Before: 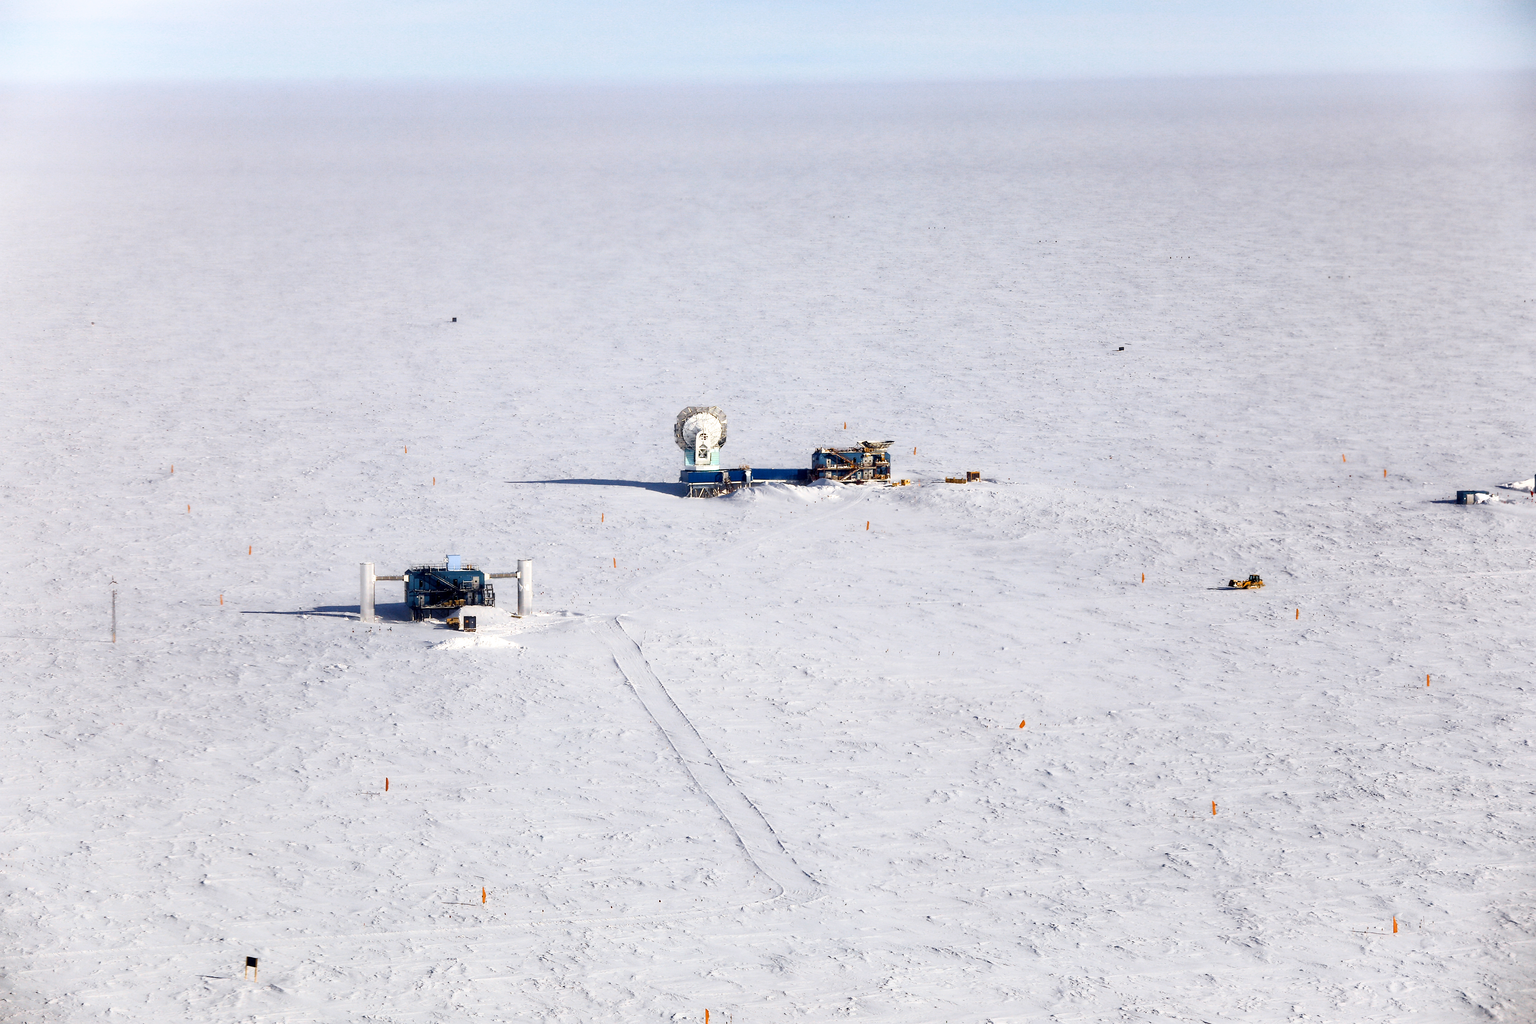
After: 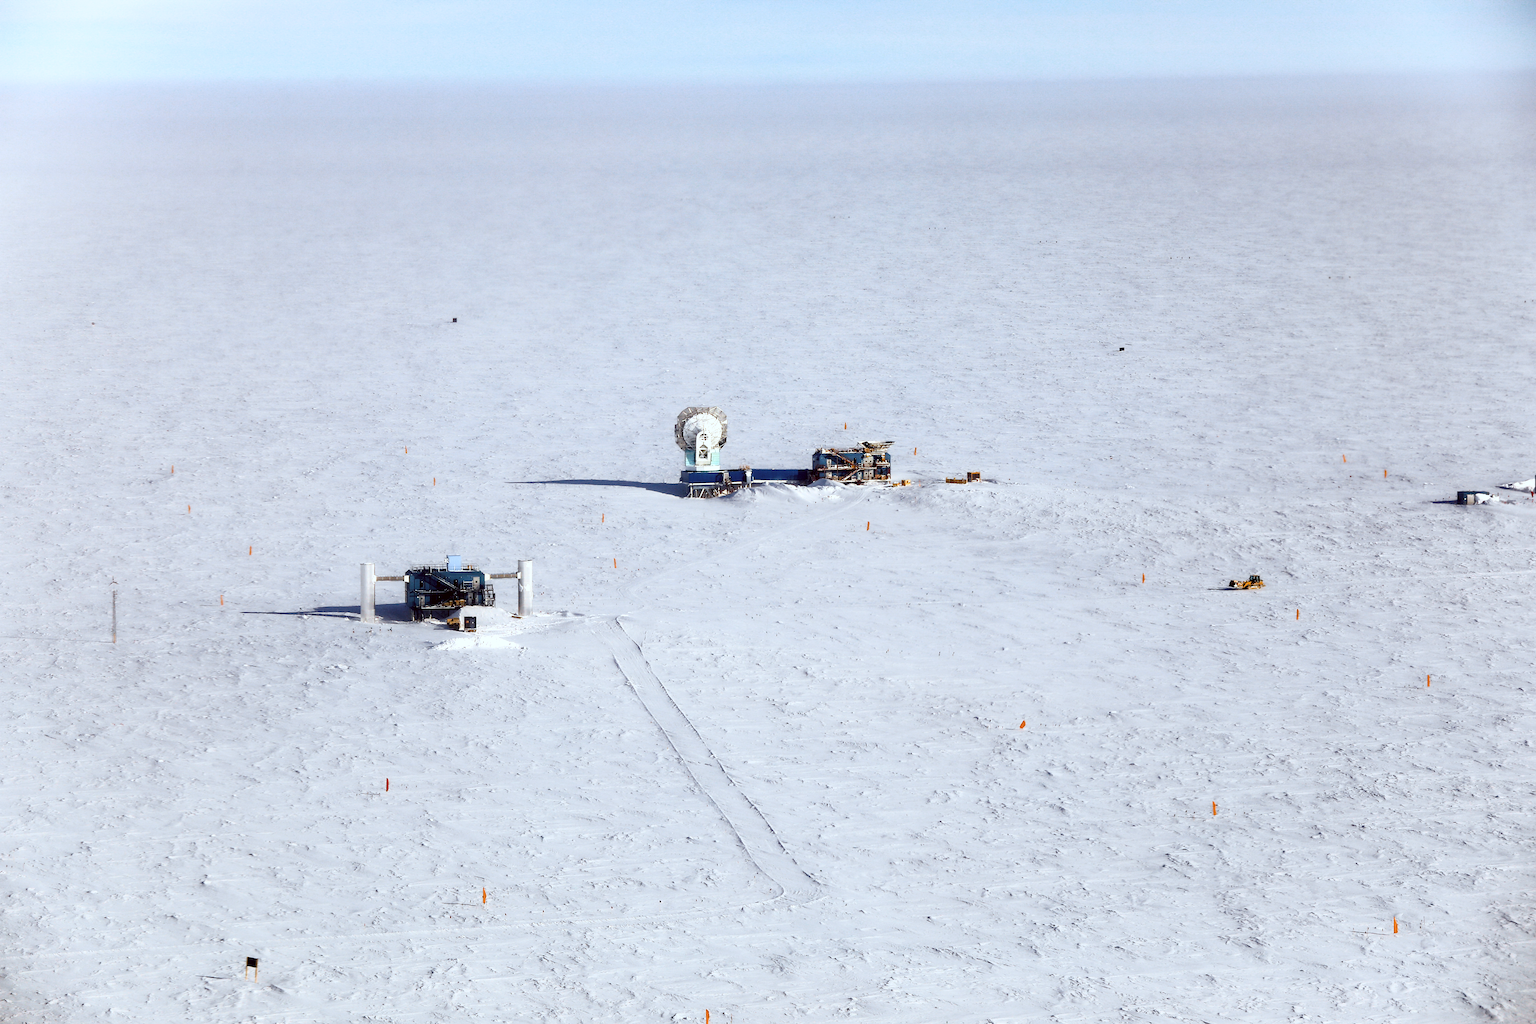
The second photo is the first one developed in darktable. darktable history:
color correction: highlights a* -3.39, highlights b* -6.26, shadows a* 3.2, shadows b* 5.46
